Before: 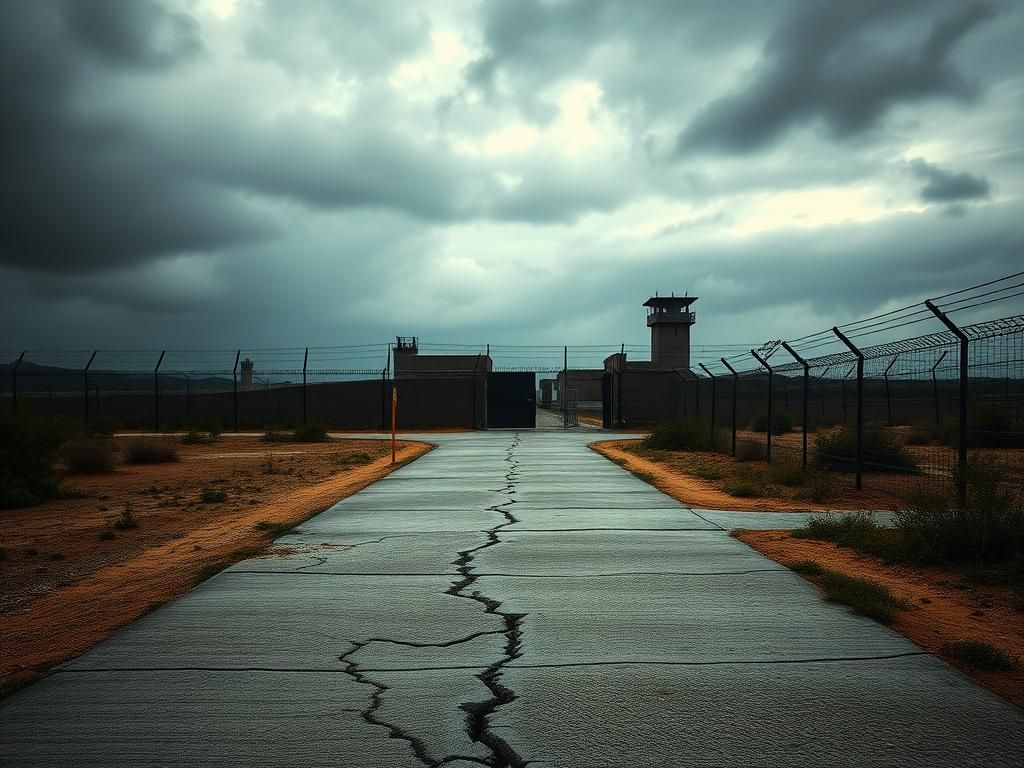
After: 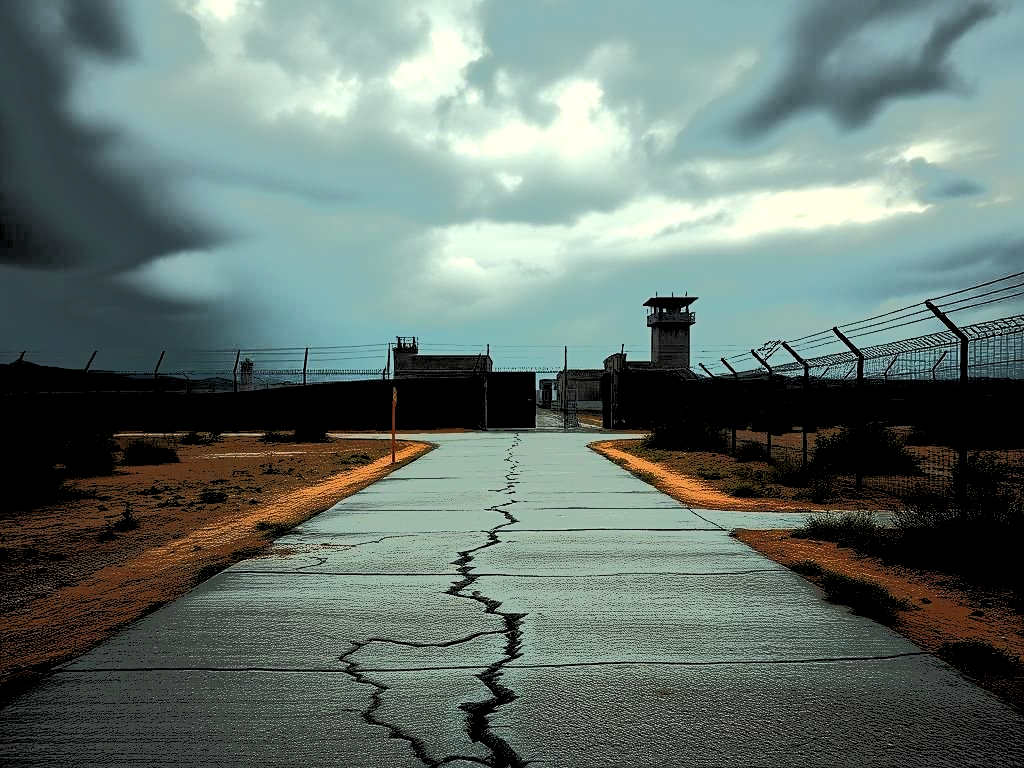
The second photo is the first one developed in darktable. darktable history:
sharpen: amount 0.215
levels: levels [0.073, 0.497, 0.972]
tone equalizer: -7 EV -0.617 EV, -6 EV 0.962 EV, -5 EV -0.48 EV, -4 EV 0.434 EV, -3 EV 0.429 EV, -2 EV 0.146 EV, -1 EV -0.141 EV, +0 EV -0.376 EV, edges refinement/feathering 500, mask exposure compensation -1.57 EV, preserve details no
